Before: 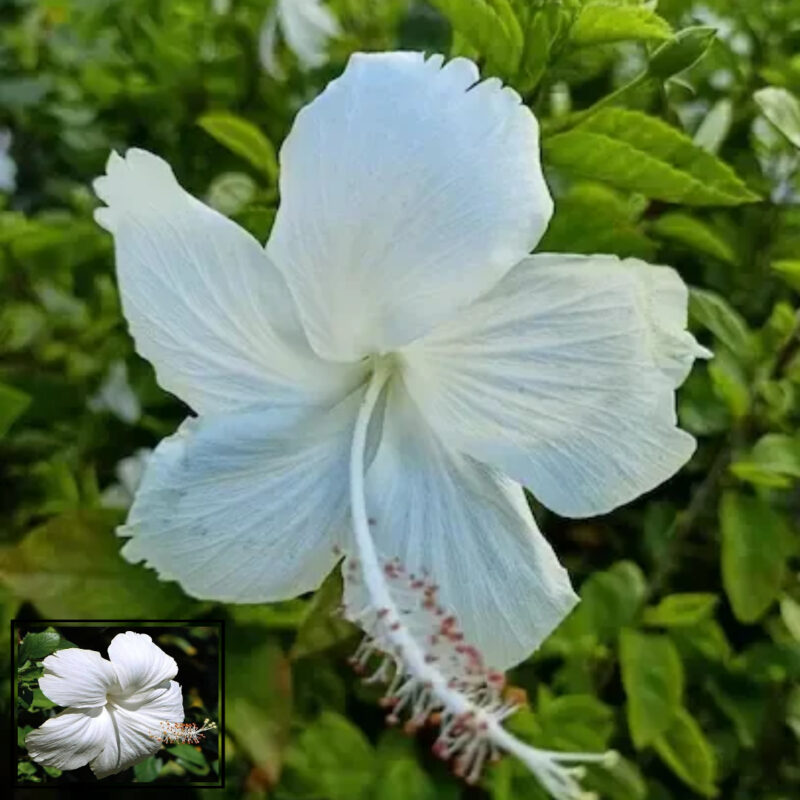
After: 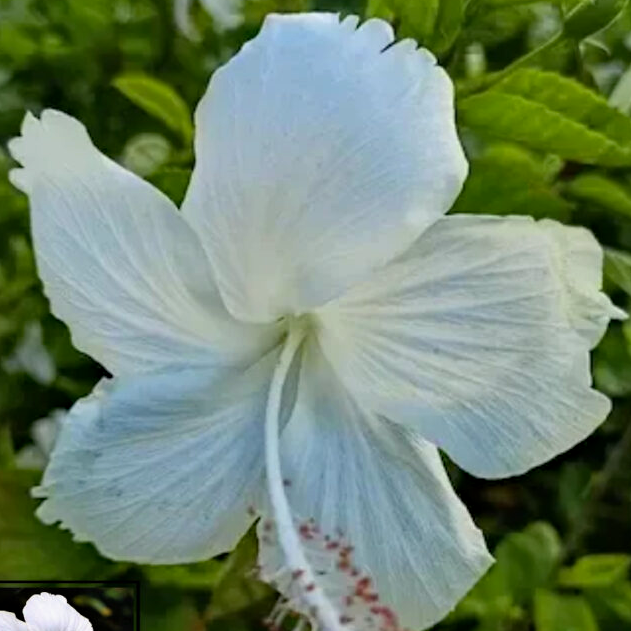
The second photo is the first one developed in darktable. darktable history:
crop and rotate: left 10.719%, top 5.035%, right 10.403%, bottom 16.048%
exposure: exposure -0.18 EV, compensate highlight preservation false
haze removal: compatibility mode true, adaptive false
